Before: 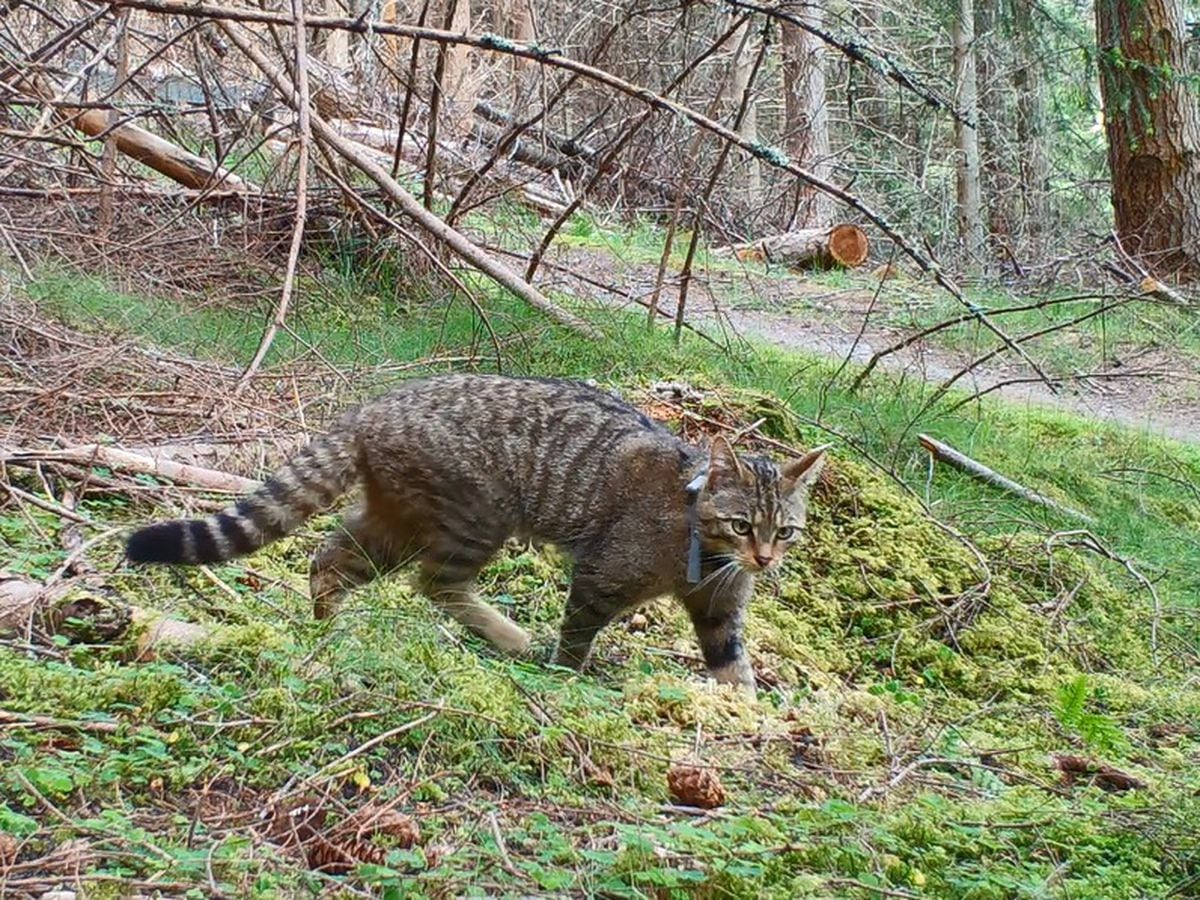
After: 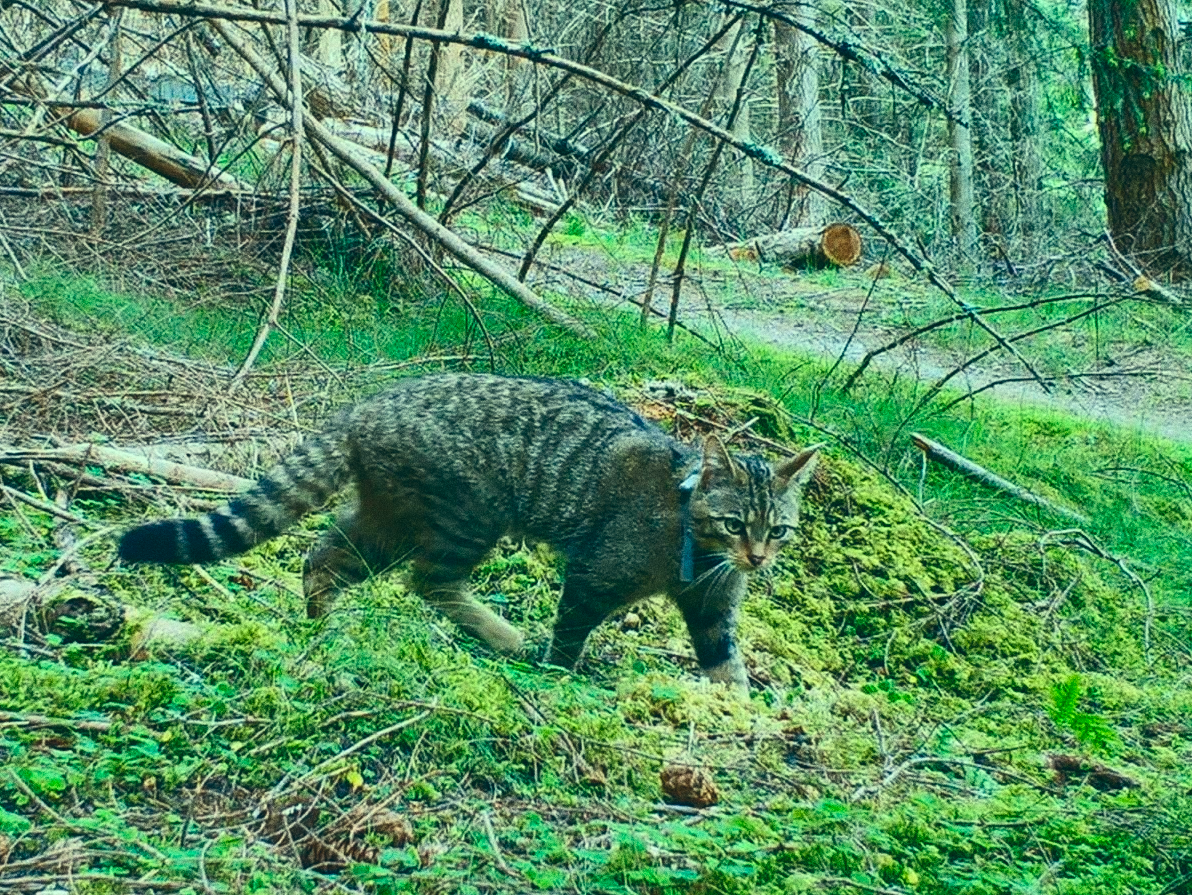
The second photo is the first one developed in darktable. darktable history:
crop and rotate: left 0.614%, top 0.179%, bottom 0.309%
contrast brightness saturation: contrast 0.18, saturation 0.3
exposure: black level correction -0.014, exposure -0.193 EV, compensate highlight preservation false
grain: coarseness 0.09 ISO, strength 40%
color correction: highlights a* -20.08, highlights b* 9.8, shadows a* -20.4, shadows b* -10.76
